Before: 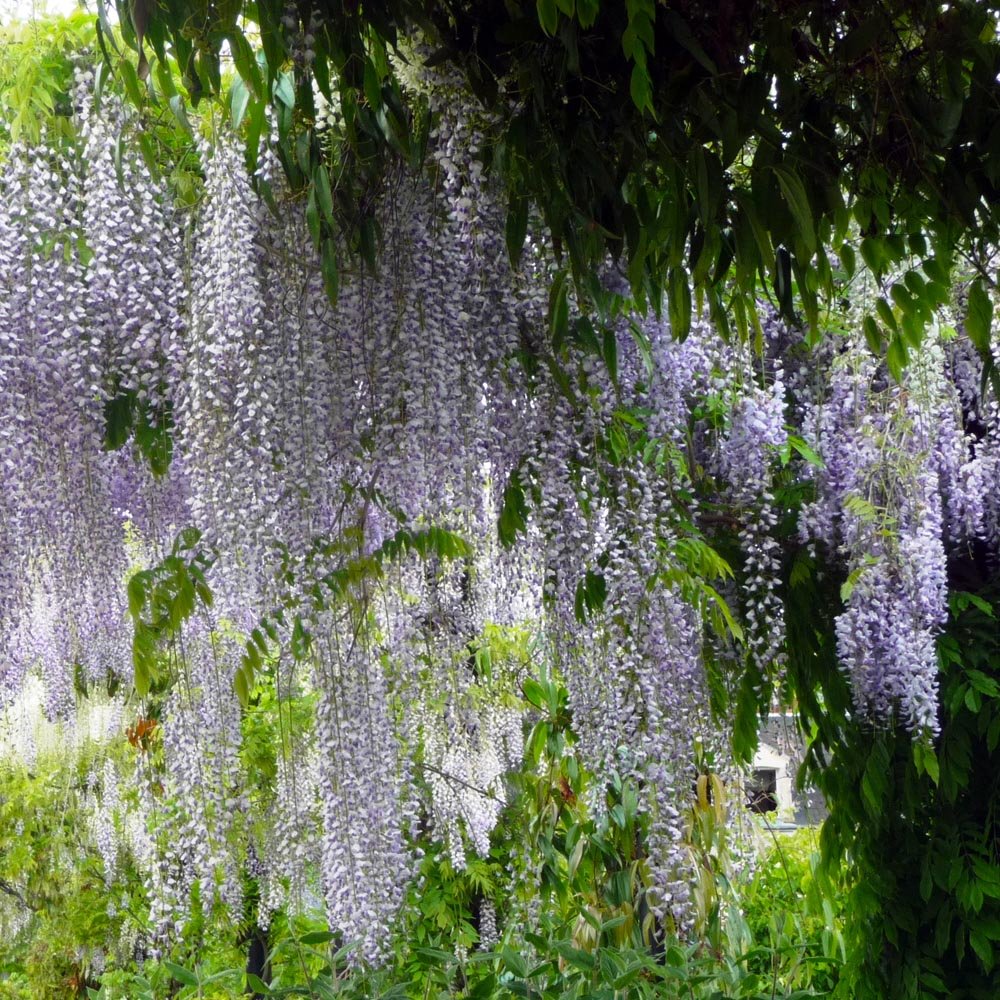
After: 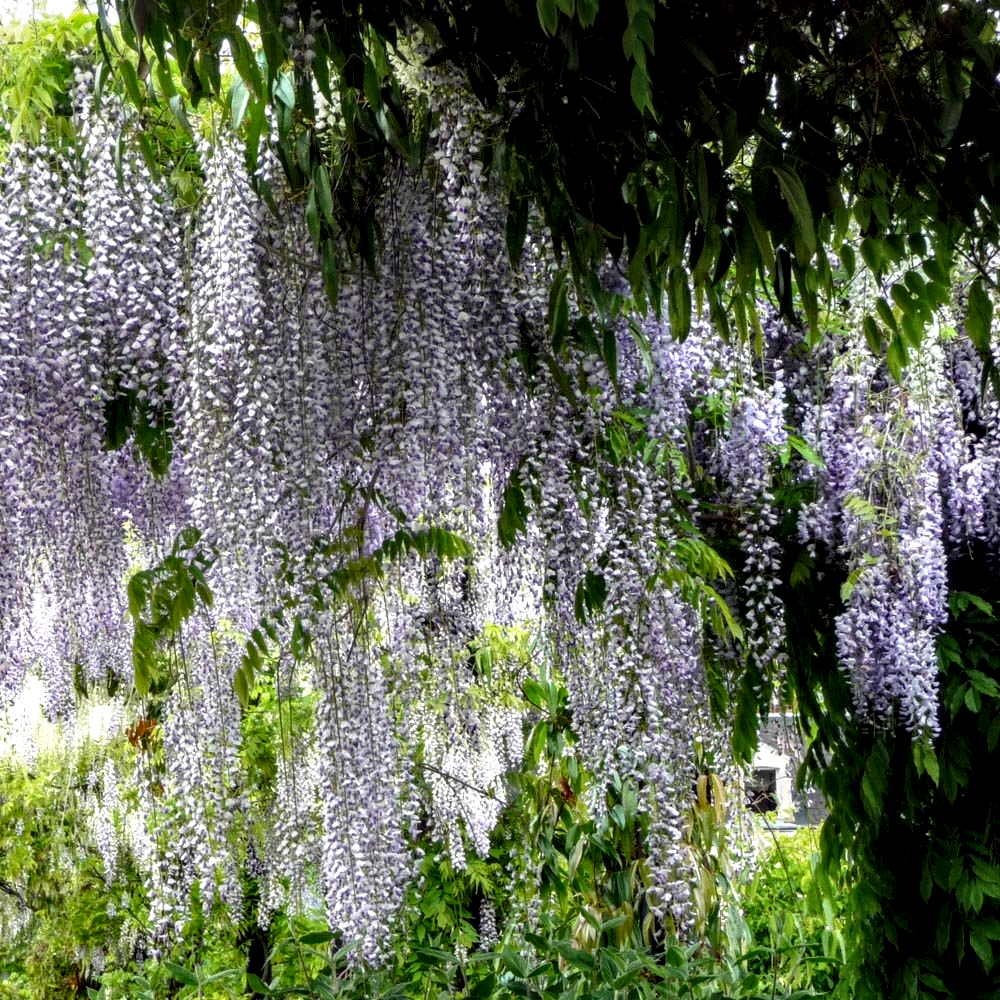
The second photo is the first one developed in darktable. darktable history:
local contrast: highlights 20%, shadows 70%, detail 170%
